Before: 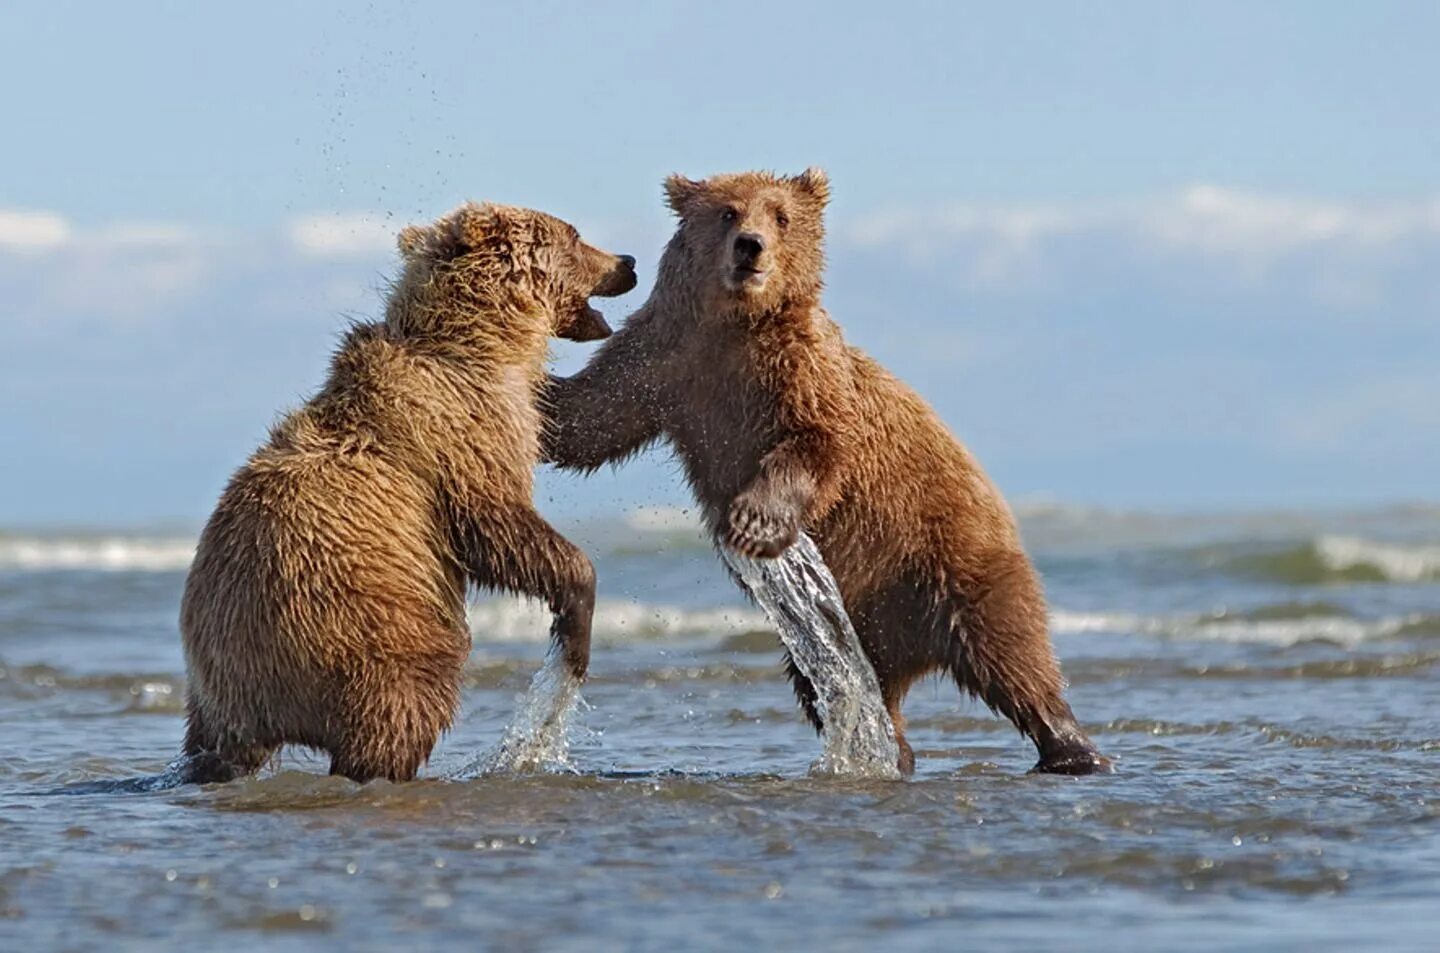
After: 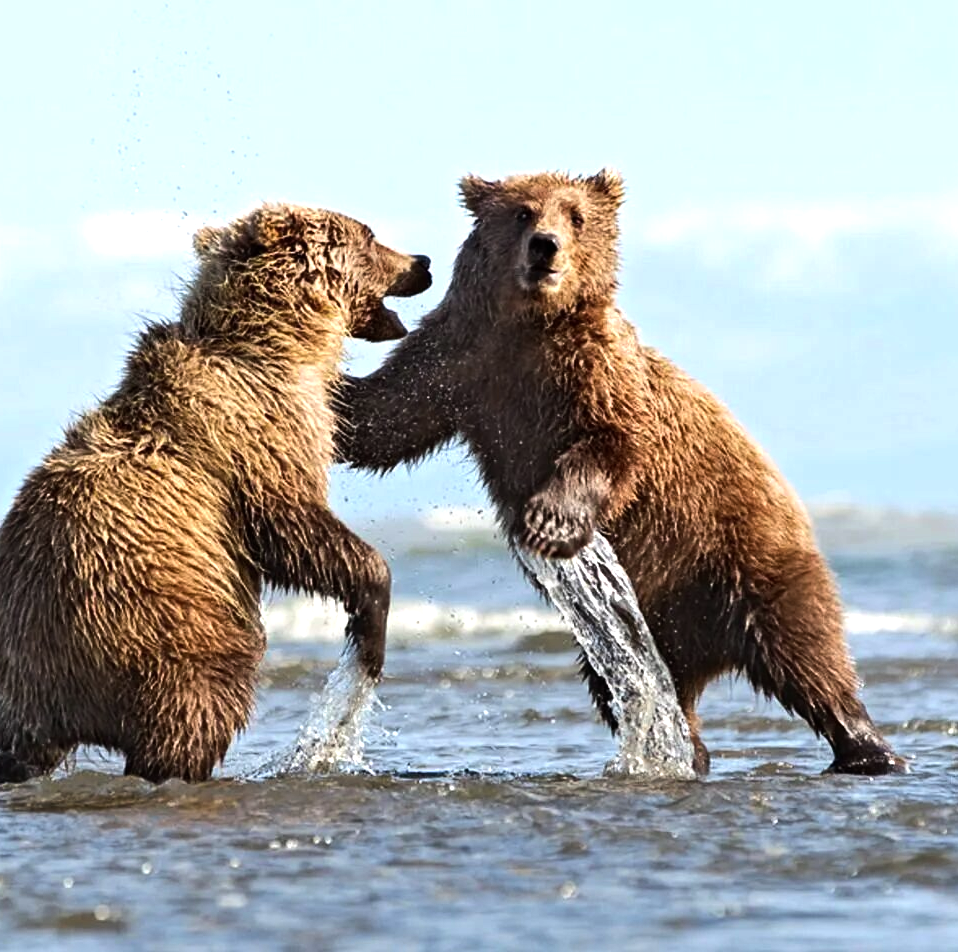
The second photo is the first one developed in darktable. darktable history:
crop and rotate: left 14.301%, right 19.117%
tone equalizer: -8 EV -1.08 EV, -7 EV -1.03 EV, -6 EV -0.827 EV, -5 EV -0.561 EV, -3 EV 0.586 EV, -2 EV 0.841 EV, -1 EV 1 EV, +0 EV 1.05 EV, edges refinement/feathering 500, mask exposure compensation -1.57 EV, preserve details no
